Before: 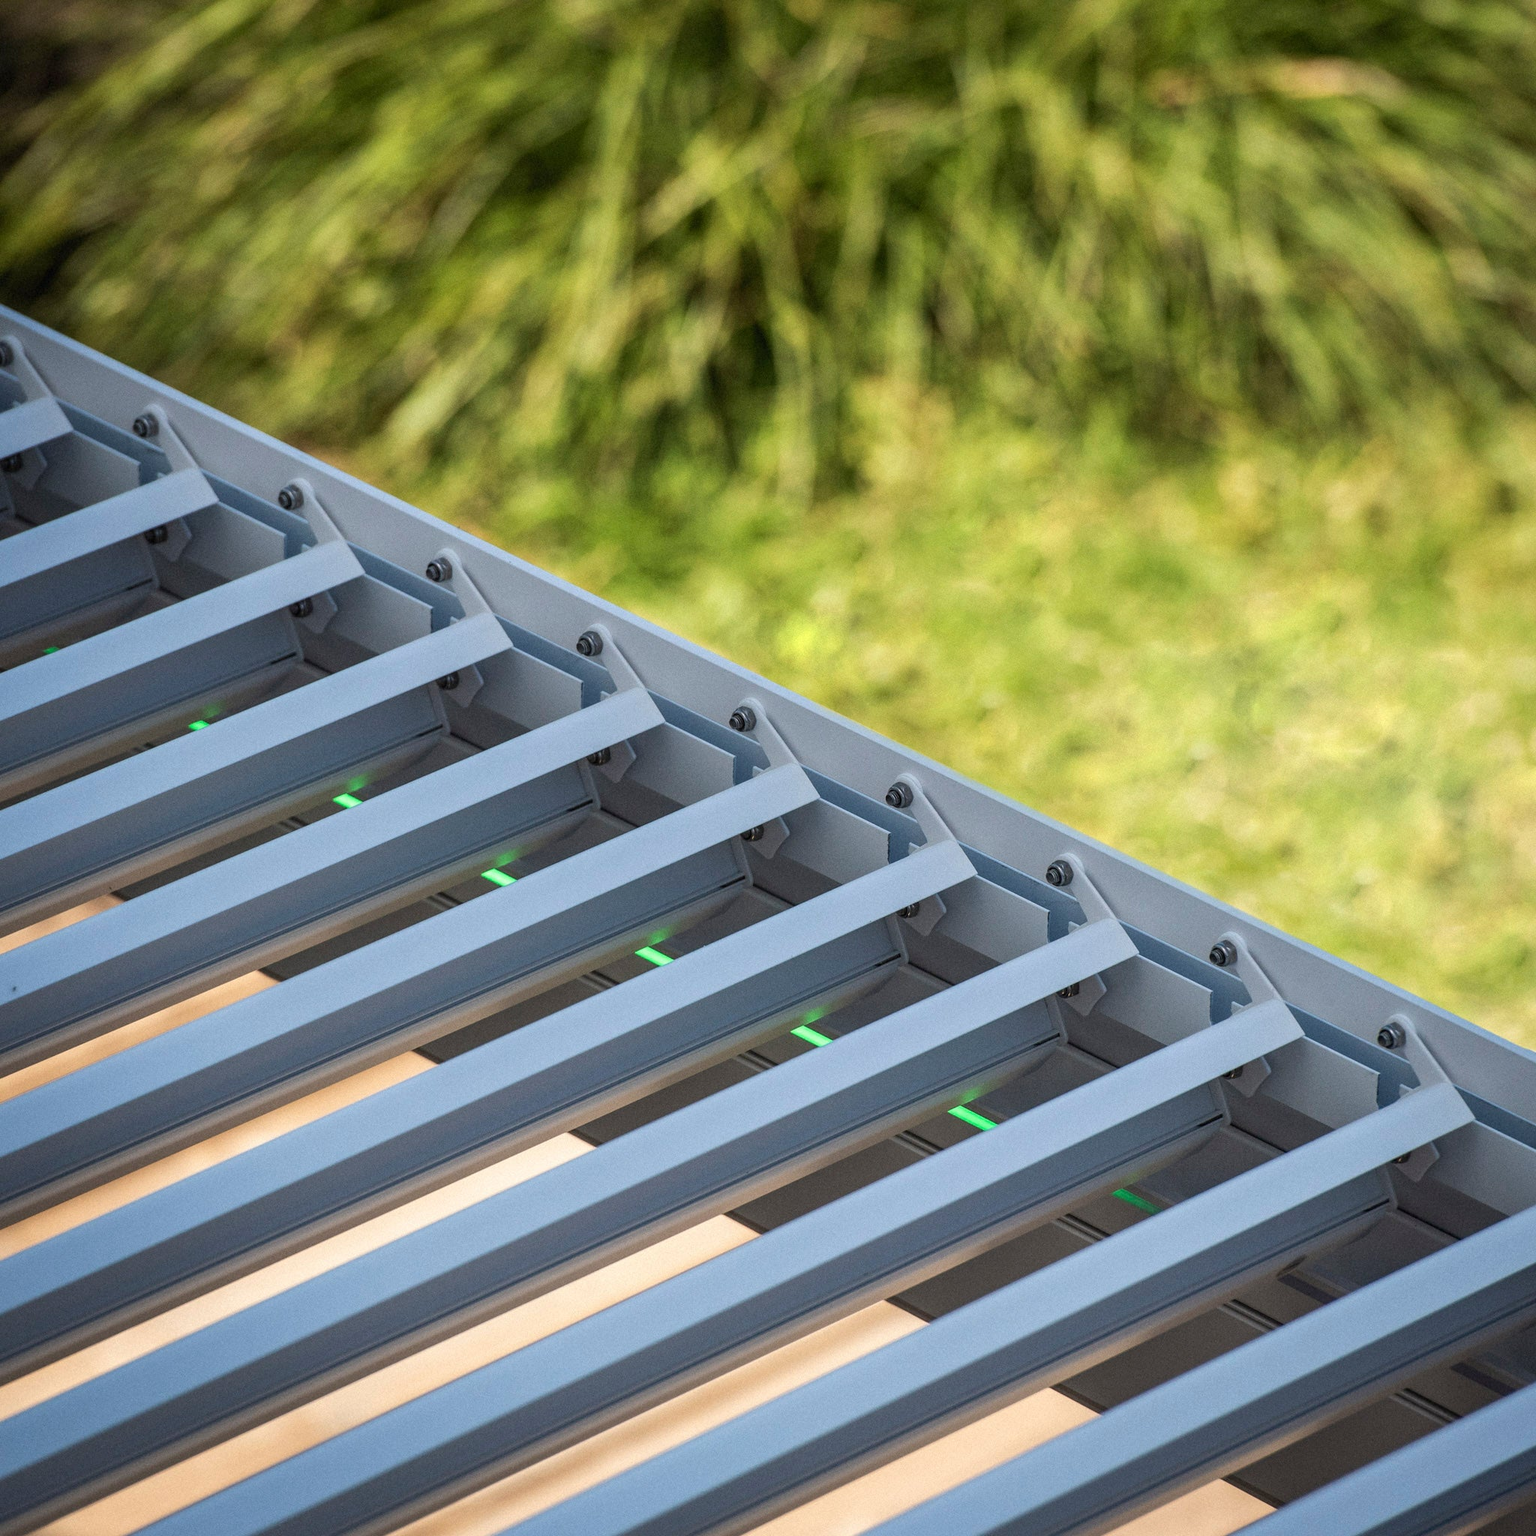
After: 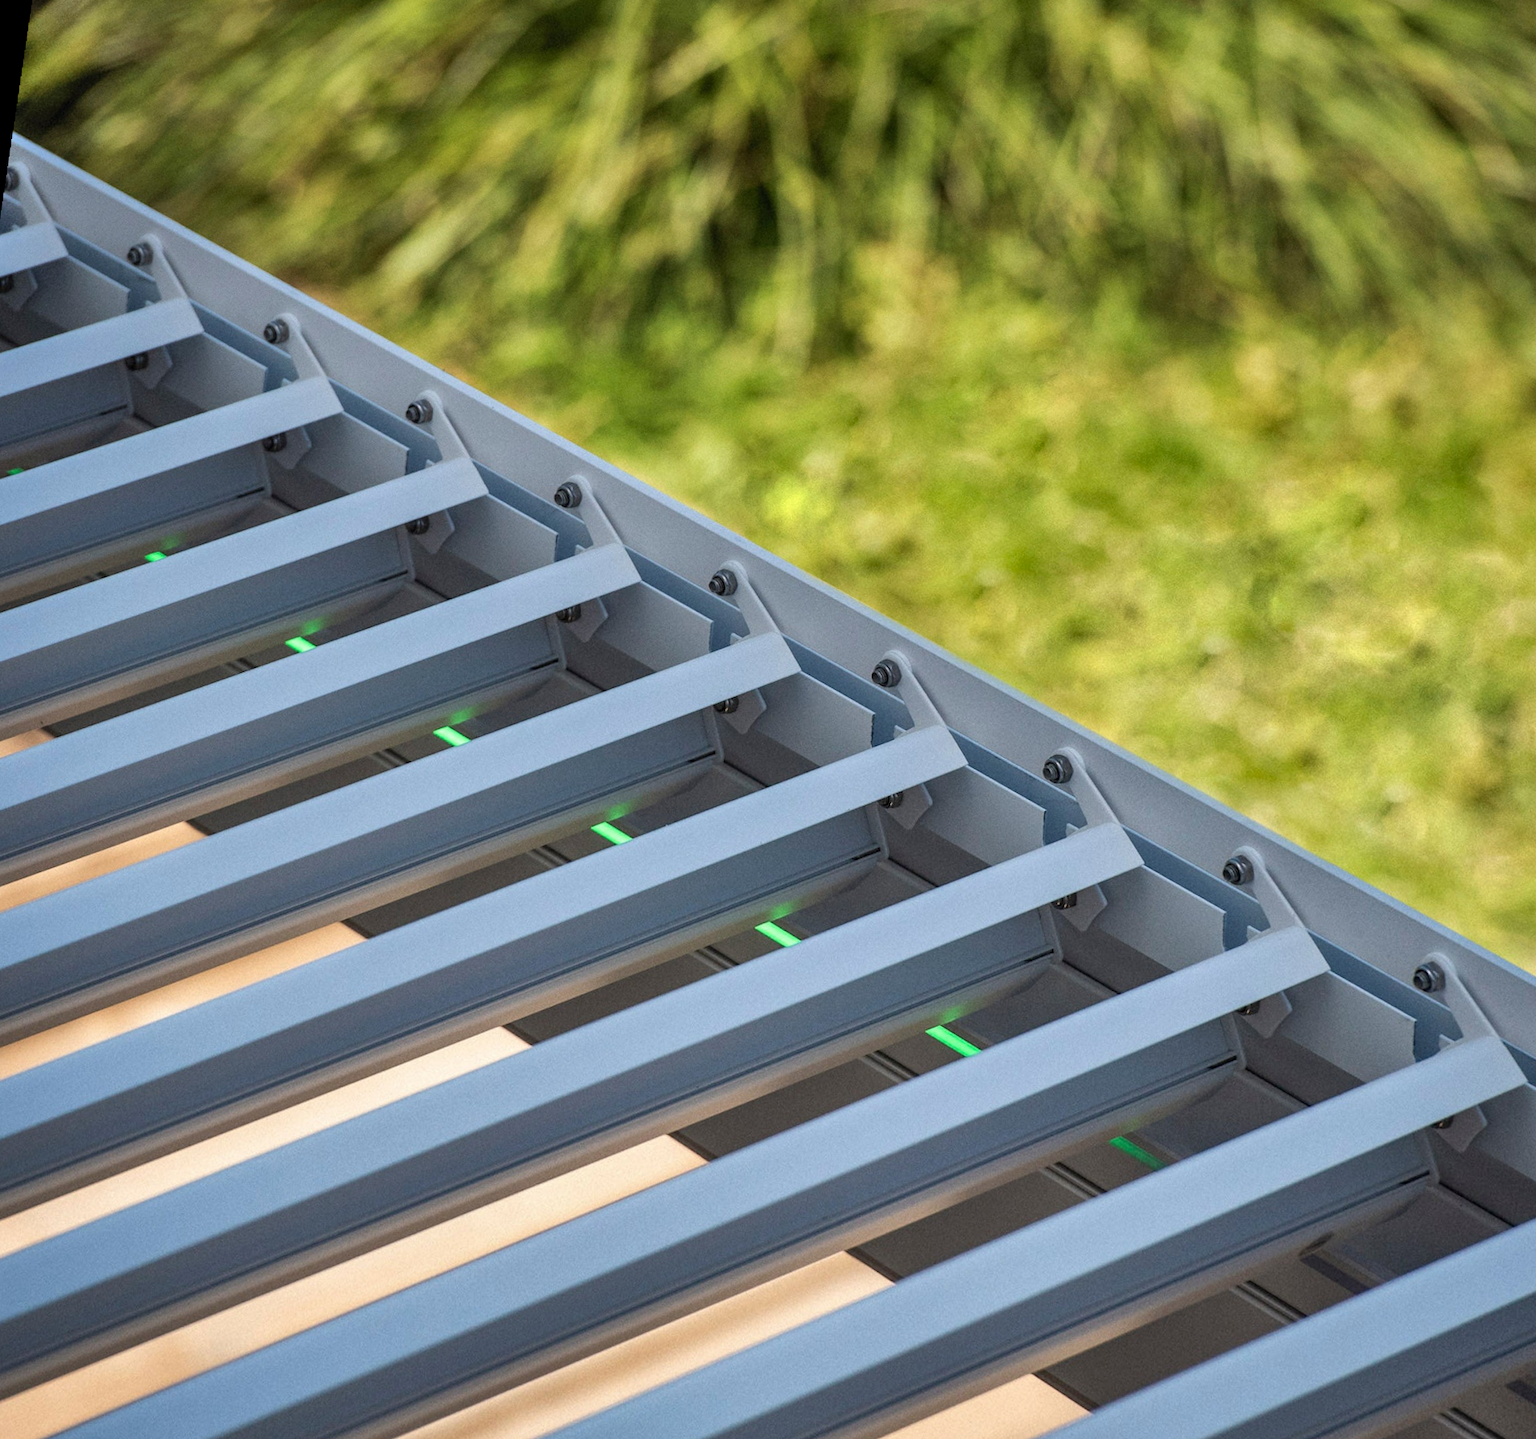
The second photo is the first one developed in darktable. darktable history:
rotate and perspective: rotation 0.128°, lens shift (vertical) -0.181, lens shift (horizontal) -0.044, shear 0.001, automatic cropping off
crop and rotate: angle -3.27°, left 5.211%, top 5.211%, right 4.607%, bottom 4.607%
shadows and highlights: shadows 60, highlights -60.23, soften with gaussian
